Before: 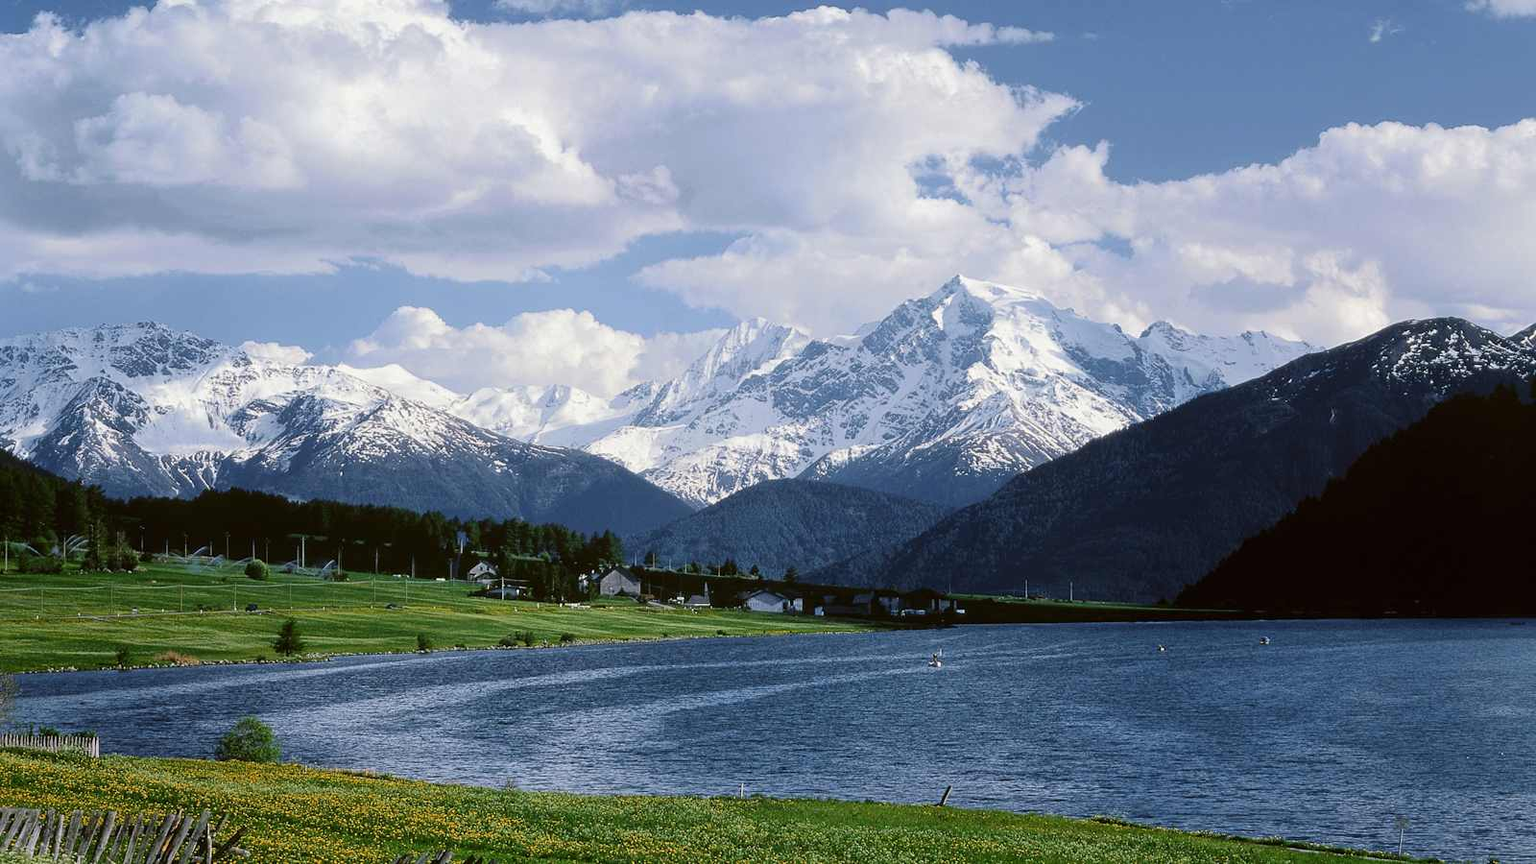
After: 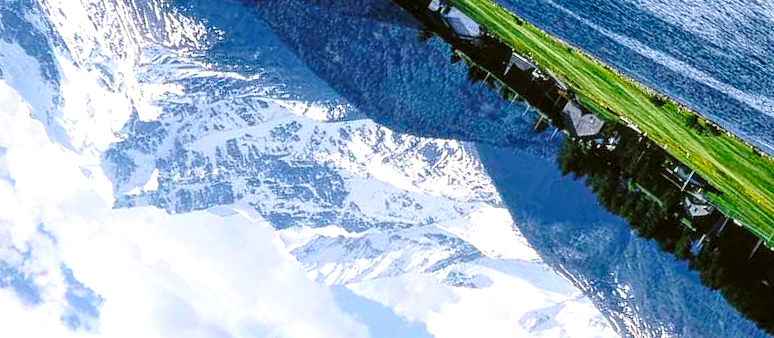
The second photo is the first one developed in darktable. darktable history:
exposure: exposure 0.631 EV, compensate highlight preservation false
local contrast: detail 130%
crop and rotate: angle 148.23°, left 9.112%, top 15.601%, right 4.404%, bottom 17.179%
contrast brightness saturation: contrast 0.075, brightness 0.073, saturation 0.177
base curve: curves: ch0 [(0, 0) (0.073, 0.04) (0.157, 0.139) (0.492, 0.492) (0.758, 0.758) (1, 1)], exposure shift 0.01, preserve colors none
